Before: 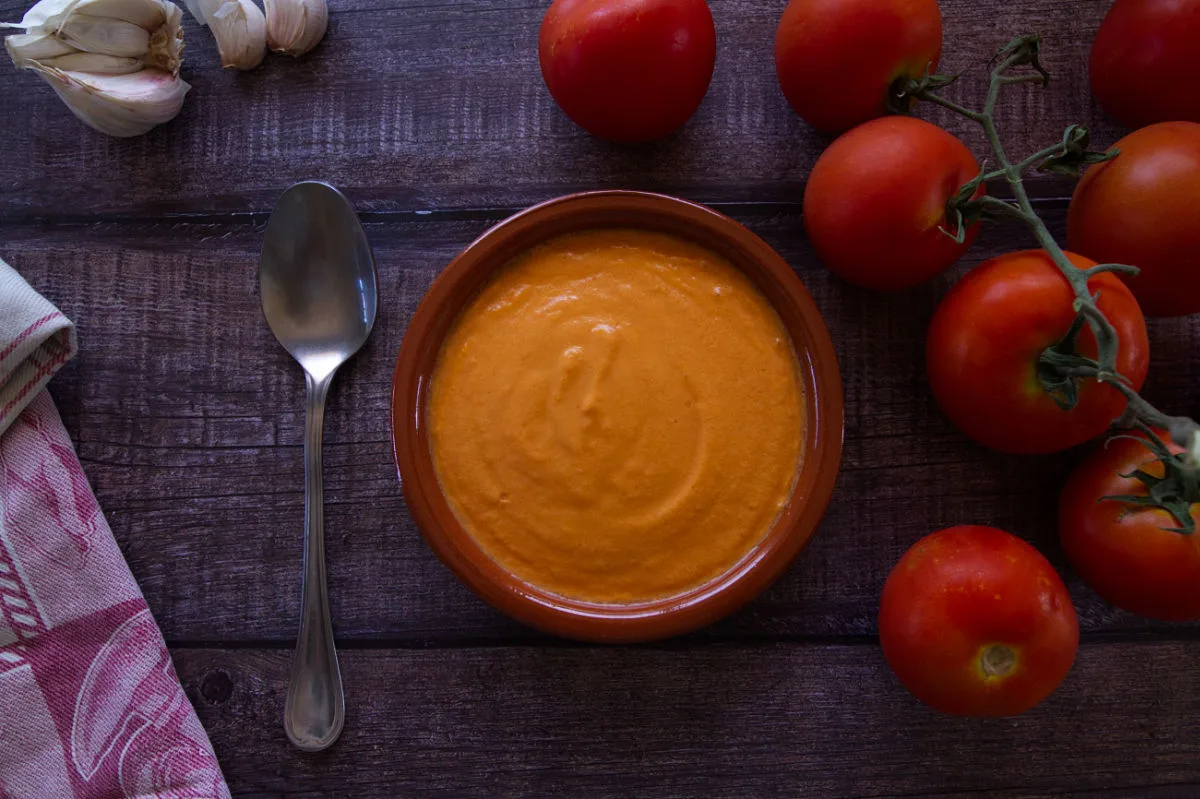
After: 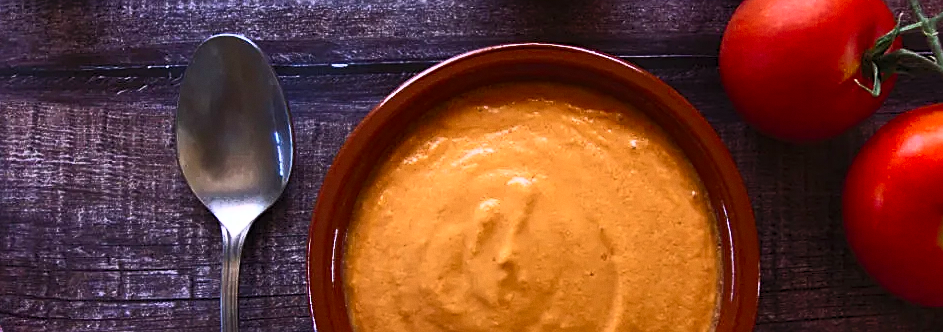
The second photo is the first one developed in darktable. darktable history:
crop: left 7.036%, top 18.398%, right 14.379%, bottom 40.043%
white balance: red 1, blue 1
exposure: exposure -0.064 EV, compensate highlight preservation false
grain: coarseness 0.09 ISO, strength 10%
sharpen: on, module defaults
contrast brightness saturation: contrast 0.62, brightness 0.34, saturation 0.14
shadows and highlights: shadows 60, soften with gaussian
